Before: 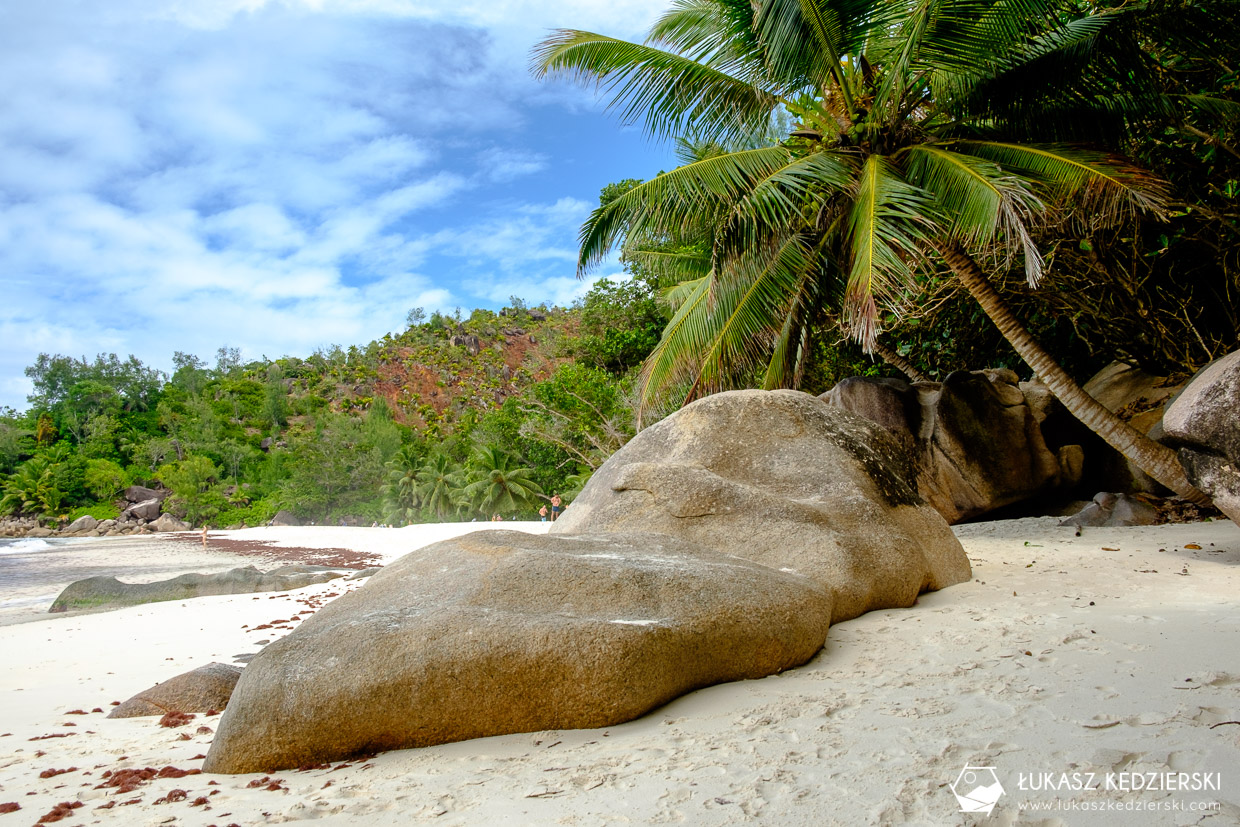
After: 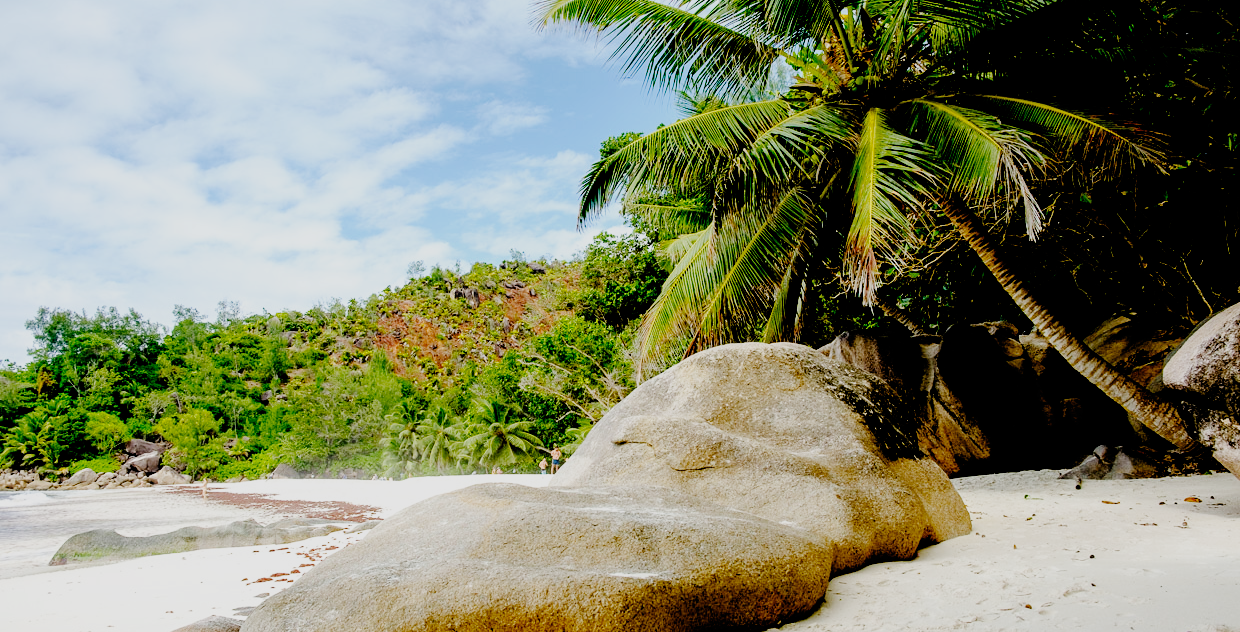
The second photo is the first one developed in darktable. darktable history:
crop: top 5.697%, bottom 17.839%
filmic rgb: black relative exposure -3.21 EV, white relative exposure 7.03 EV, hardness 1.47, contrast 1.349, preserve chrominance no, color science v4 (2020), type of noise poissonian
tone equalizer: -8 EV -0.788 EV, -7 EV -0.678 EV, -6 EV -0.584 EV, -5 EV -0.412 EV, -3 EV 0.371 EV, -2 EV 0.6 EV, -1 EV 0.676 EV, +0 EV 0.763 EV, mask exposure compensation -0.502 EV
